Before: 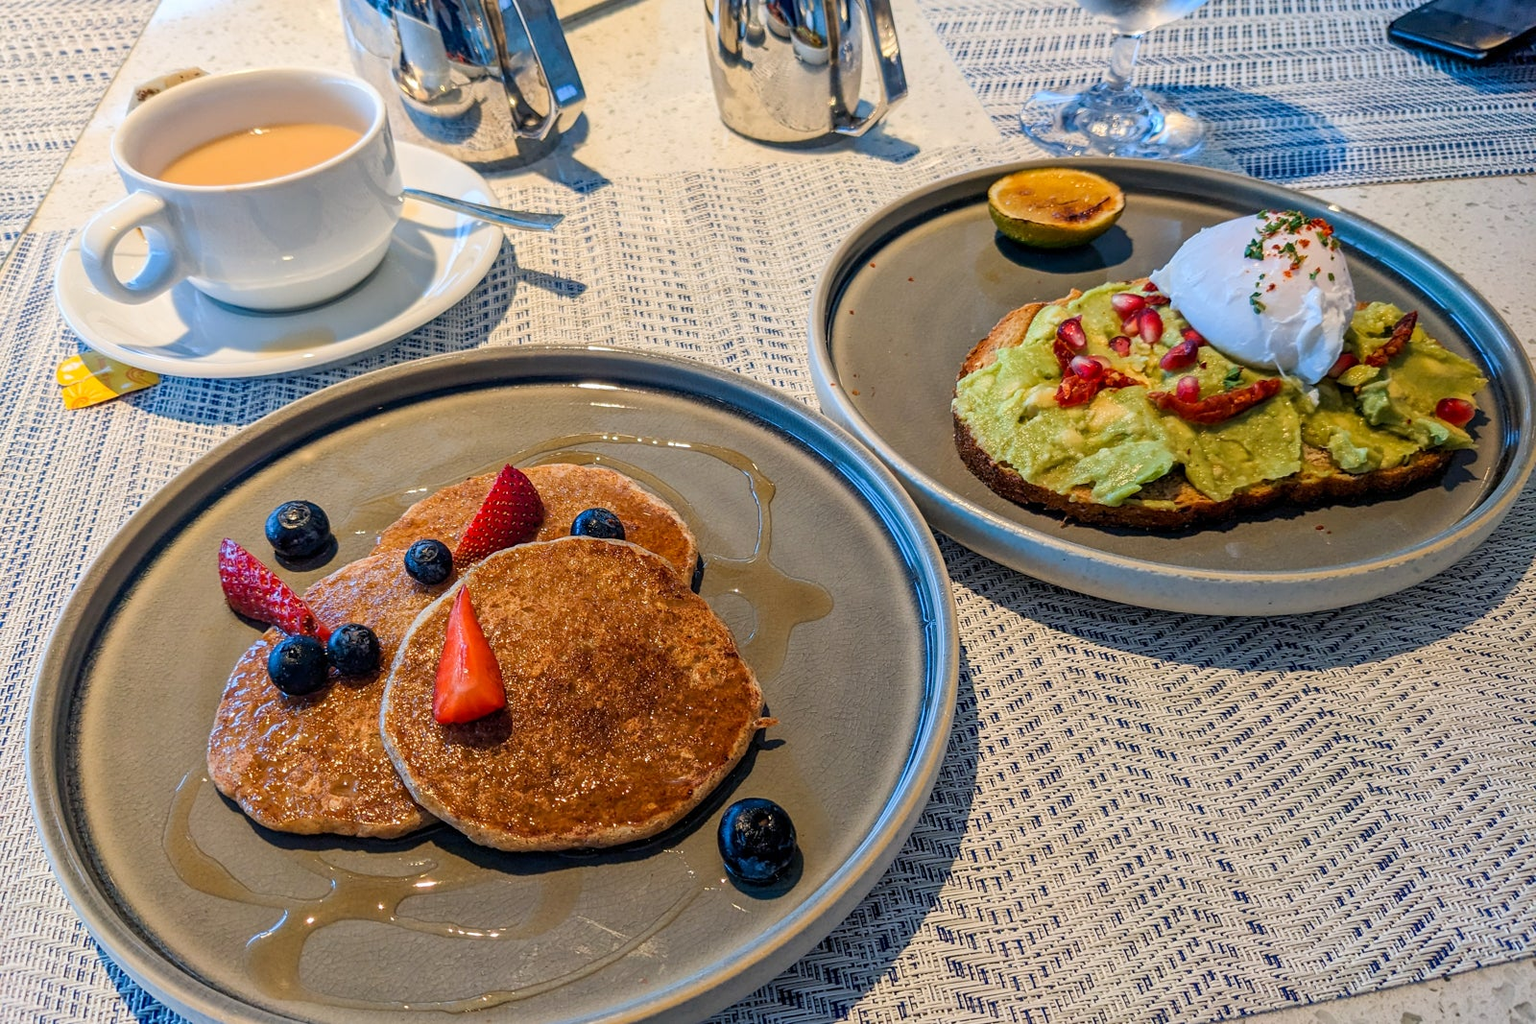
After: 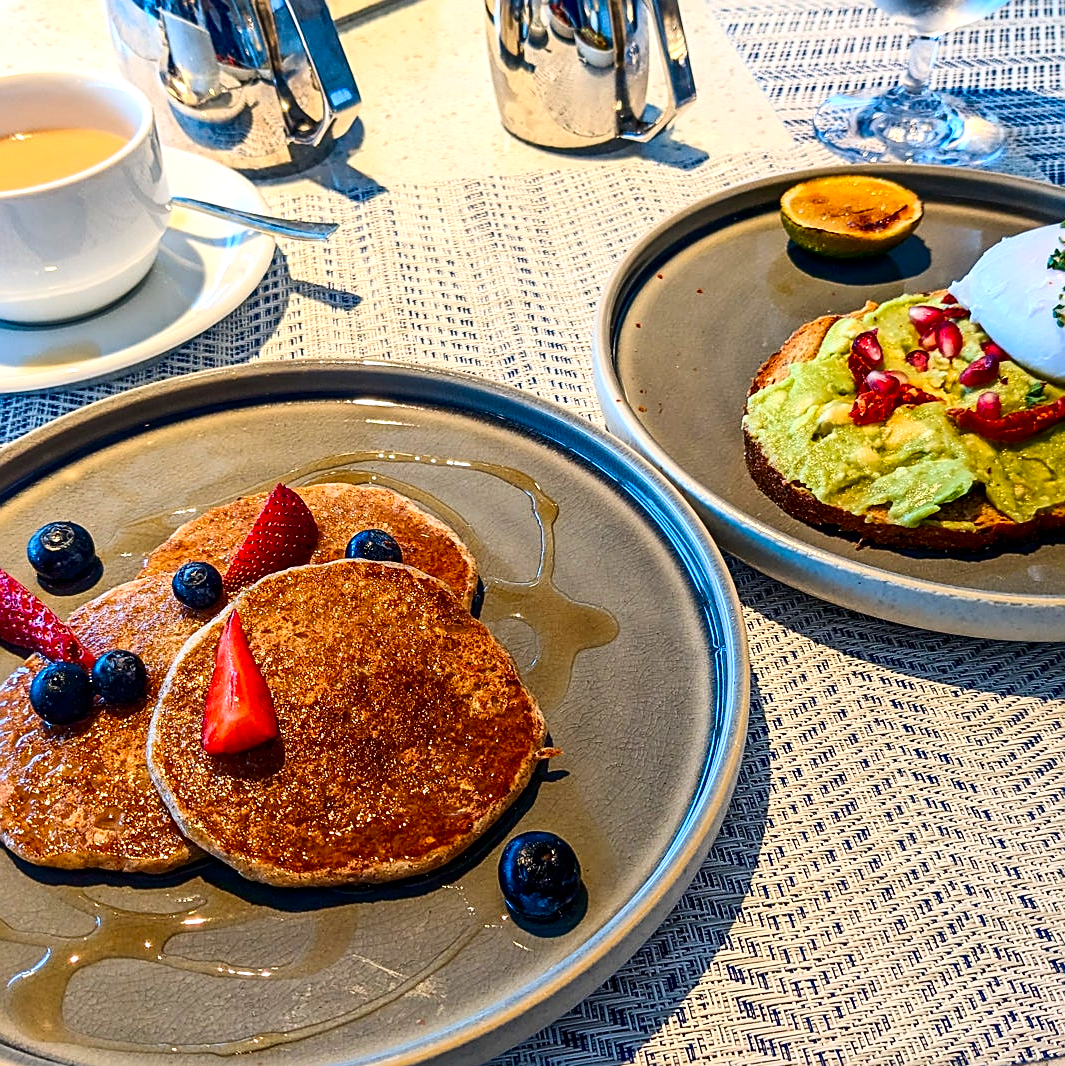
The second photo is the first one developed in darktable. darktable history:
crop and rotate: left 15.611%, right 17.786%
exposure: exposure 0.444 EV, compensate highlight preservation false
contrast brightness saturation: contrast 0.194, brightness -0.105, saturation 0.21
sharpen: on, module defaults
